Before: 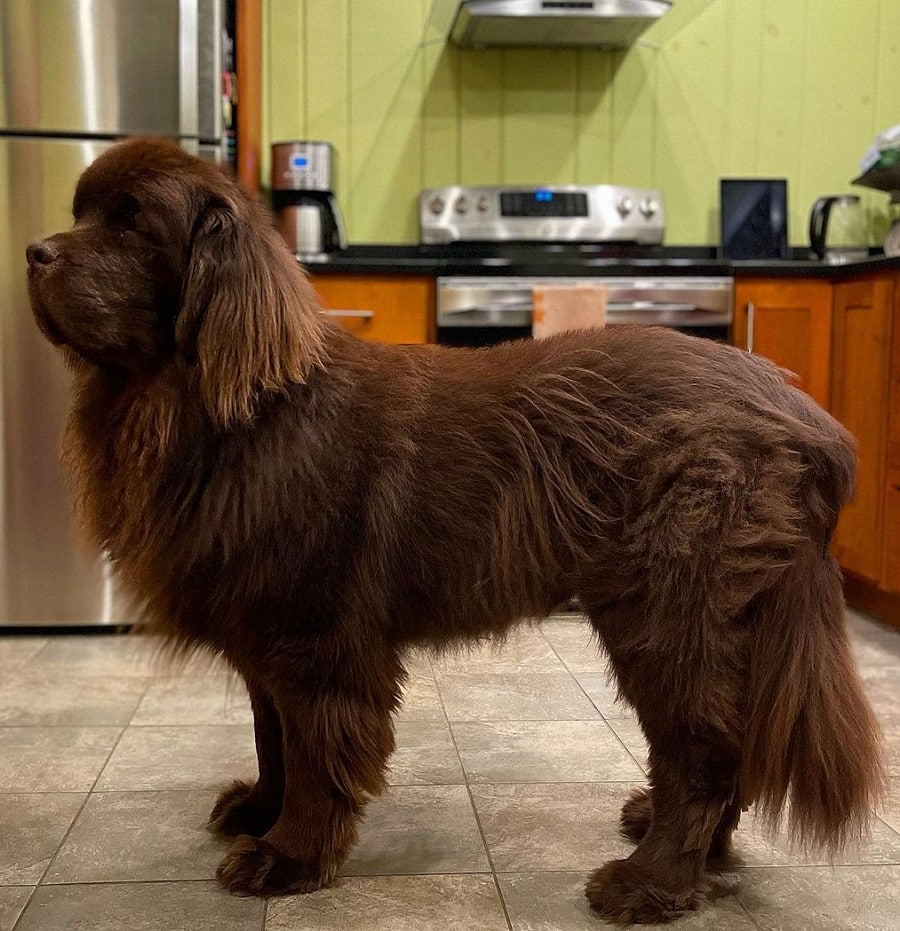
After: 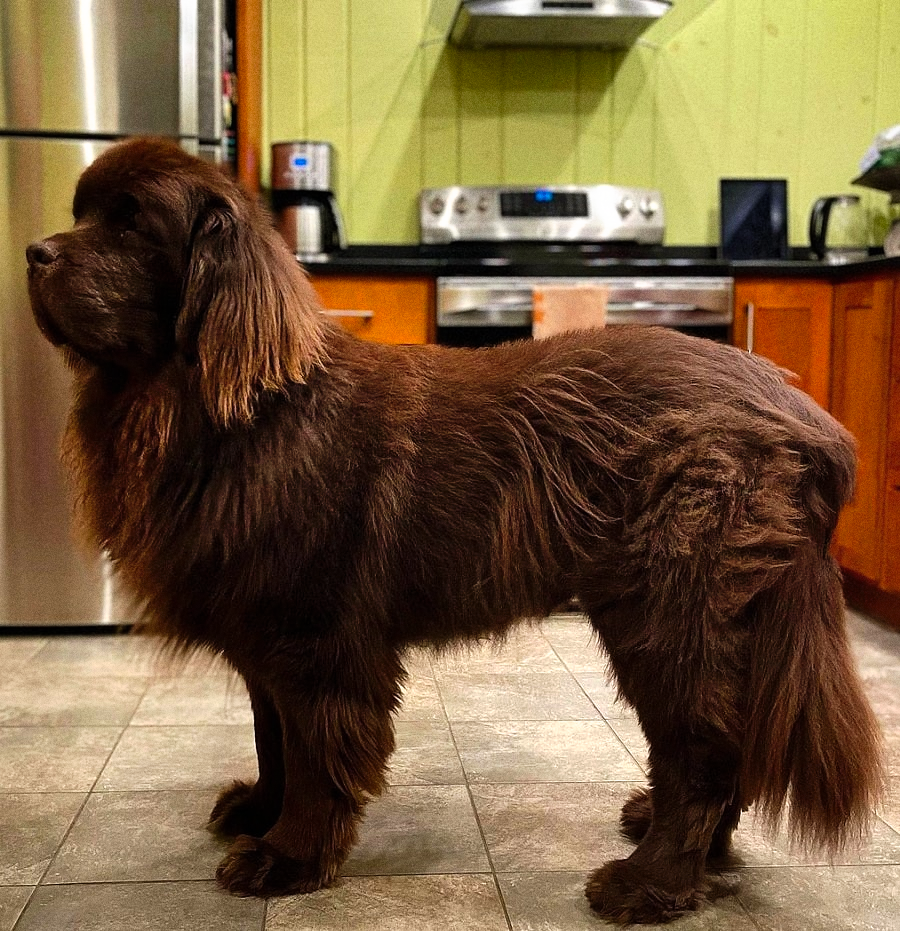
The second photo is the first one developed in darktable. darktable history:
shadows and highlights: low approximation 0.01, soften with gaussian
tone curve: curves: ch0 [(0, 0) (0.003, 0.002) (0.011, 0.006) (0.025, 0.014) (0.044, 0.025) (0.069, 0.039) (0.1, 0.056) (0.136, 0.086) (0.177, 0.129) (0.224, 0.183) (0.277, 0.247) (0.335, 0.318) (0.399, 0.395) (0.468, 0.48) (0.543, 0.571) (0.623, 0.668) (0.709, 0.773) (0.801, 0.873) (0.898, 0.978) (1, 1)], preserve colors none
grain: strength 26%
white balance: emerald 1
